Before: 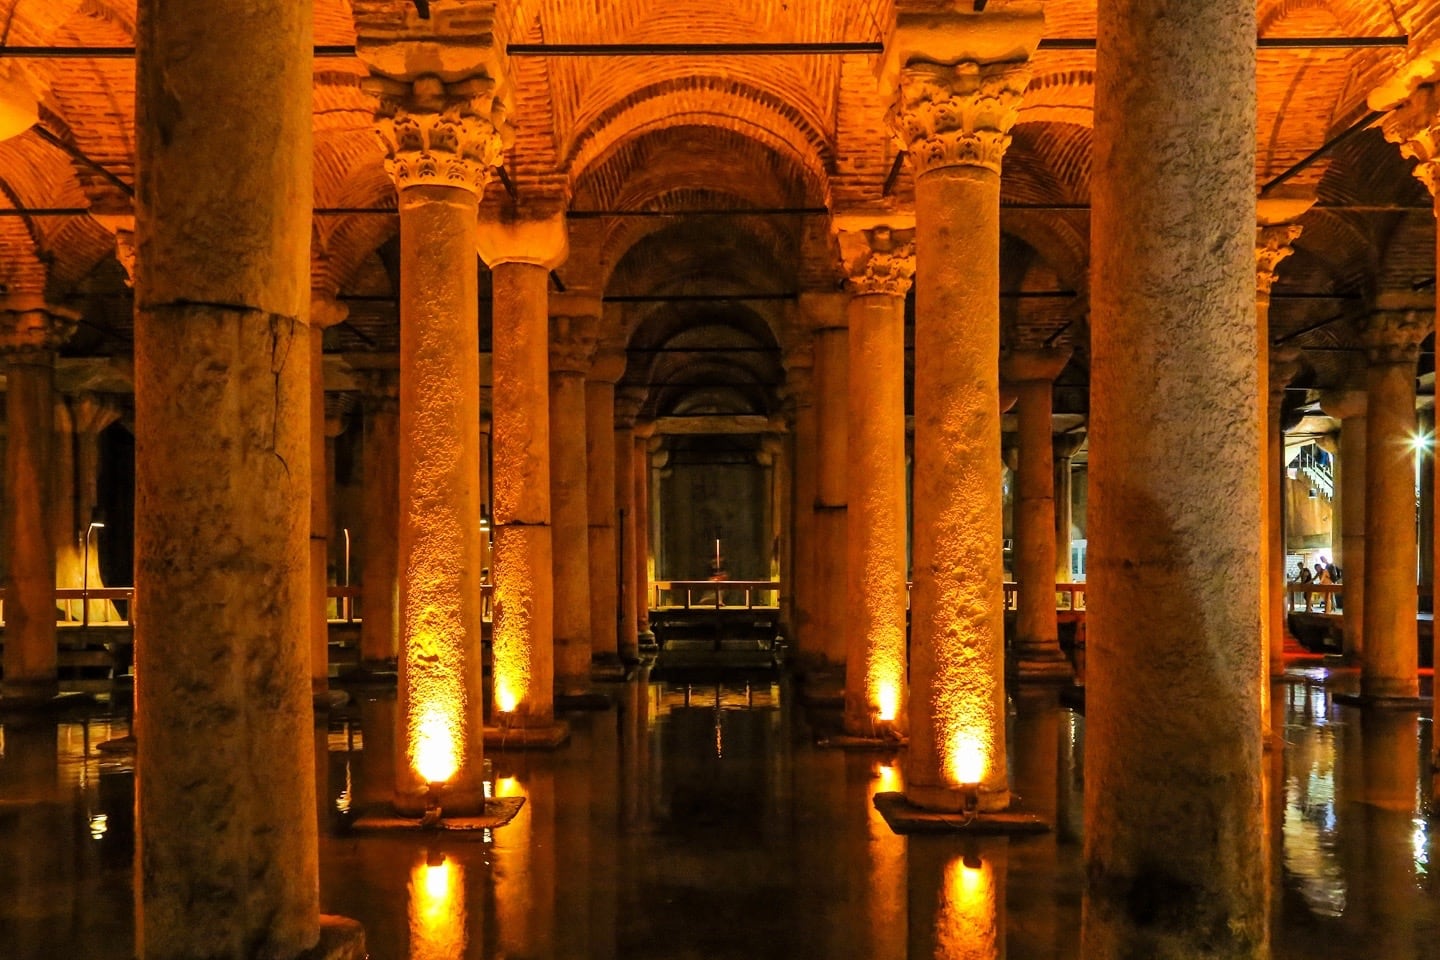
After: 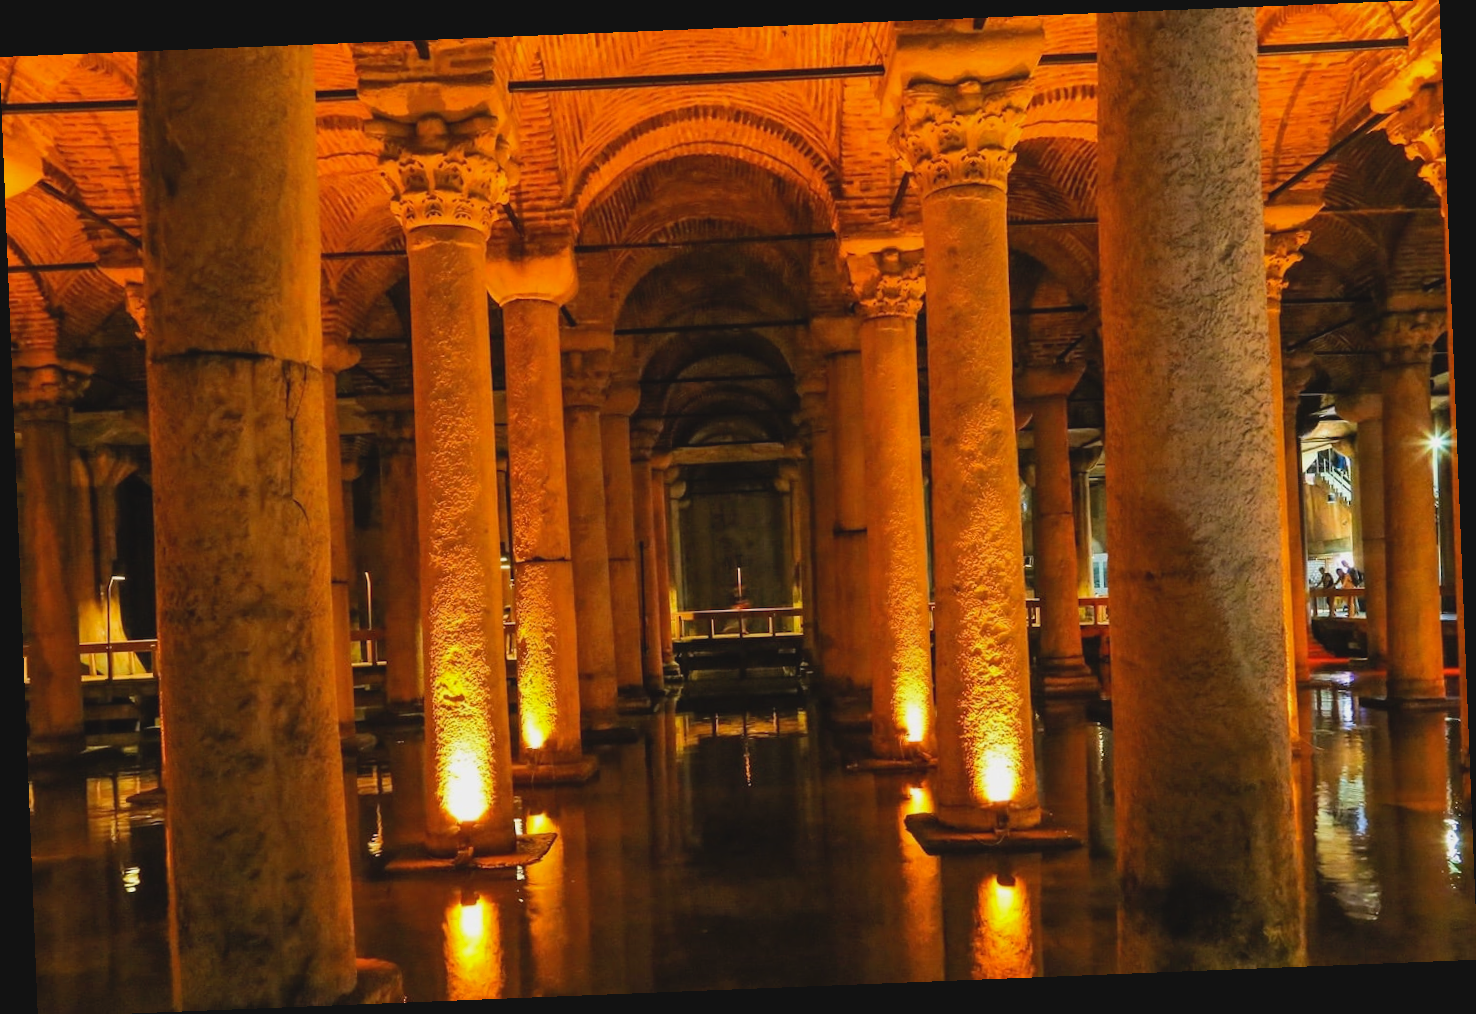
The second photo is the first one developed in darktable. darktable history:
contrast brightness saturation: contrast -0.11
rotate and perspective: rotation -2.29°, automatic cropping off
crop: top 0.05%, bottom 0.098%
